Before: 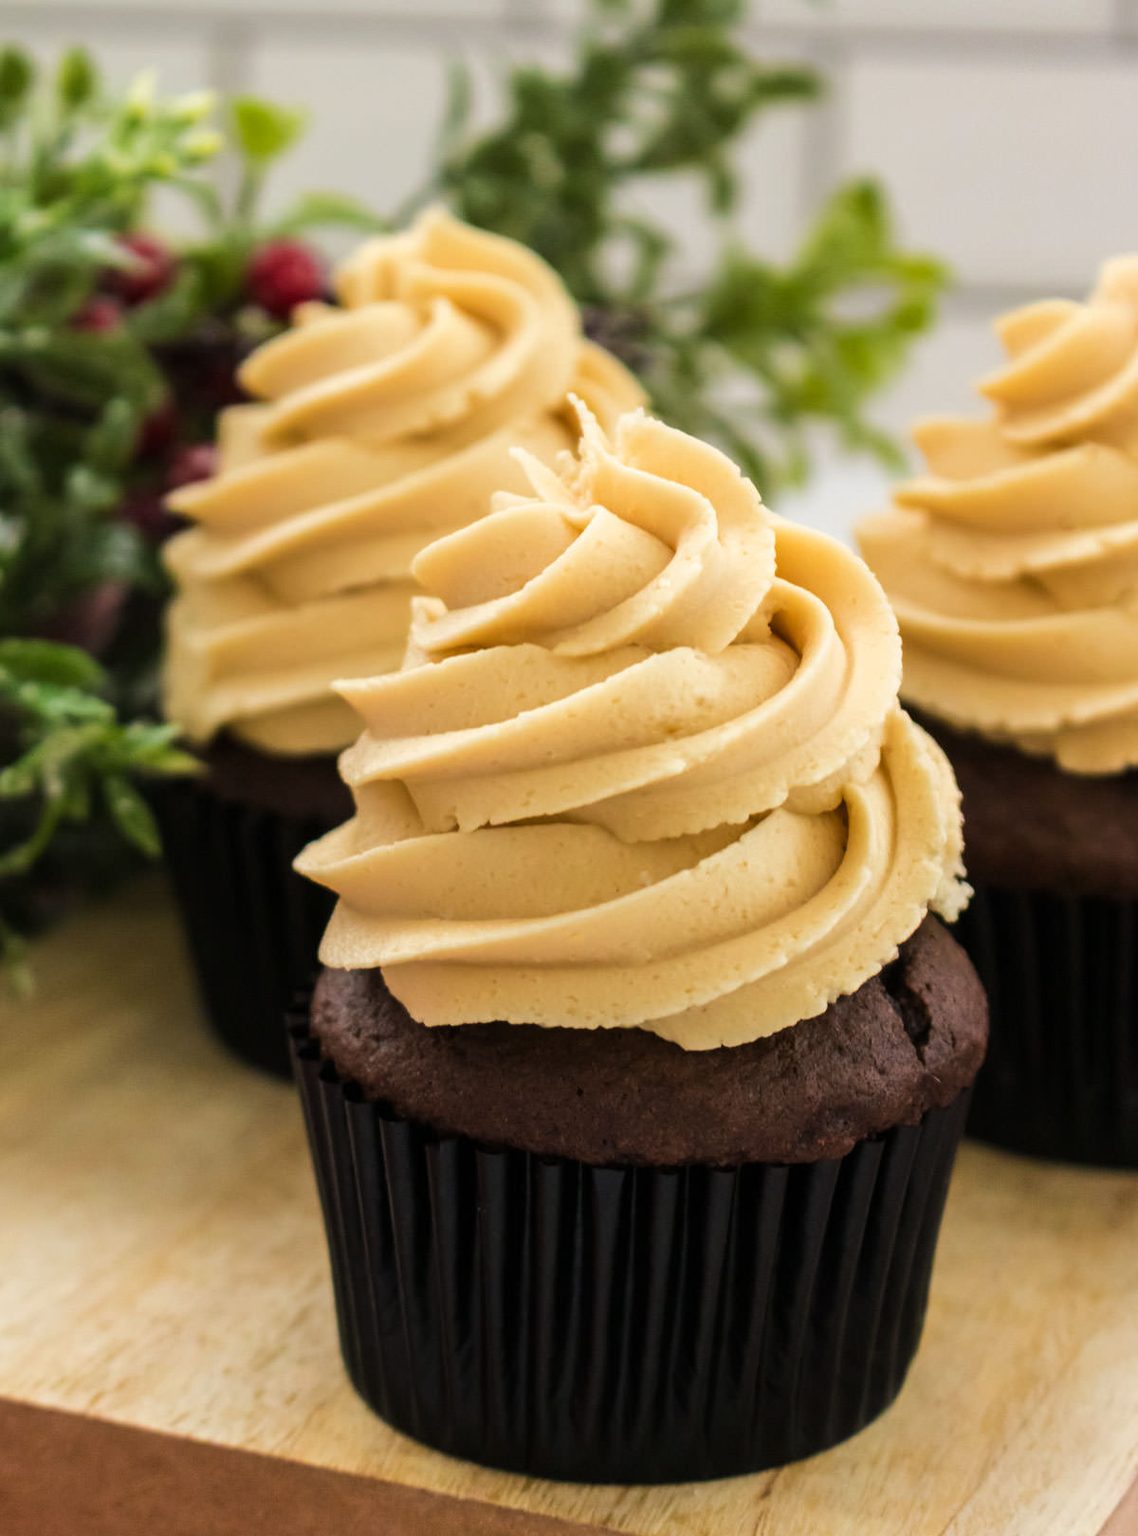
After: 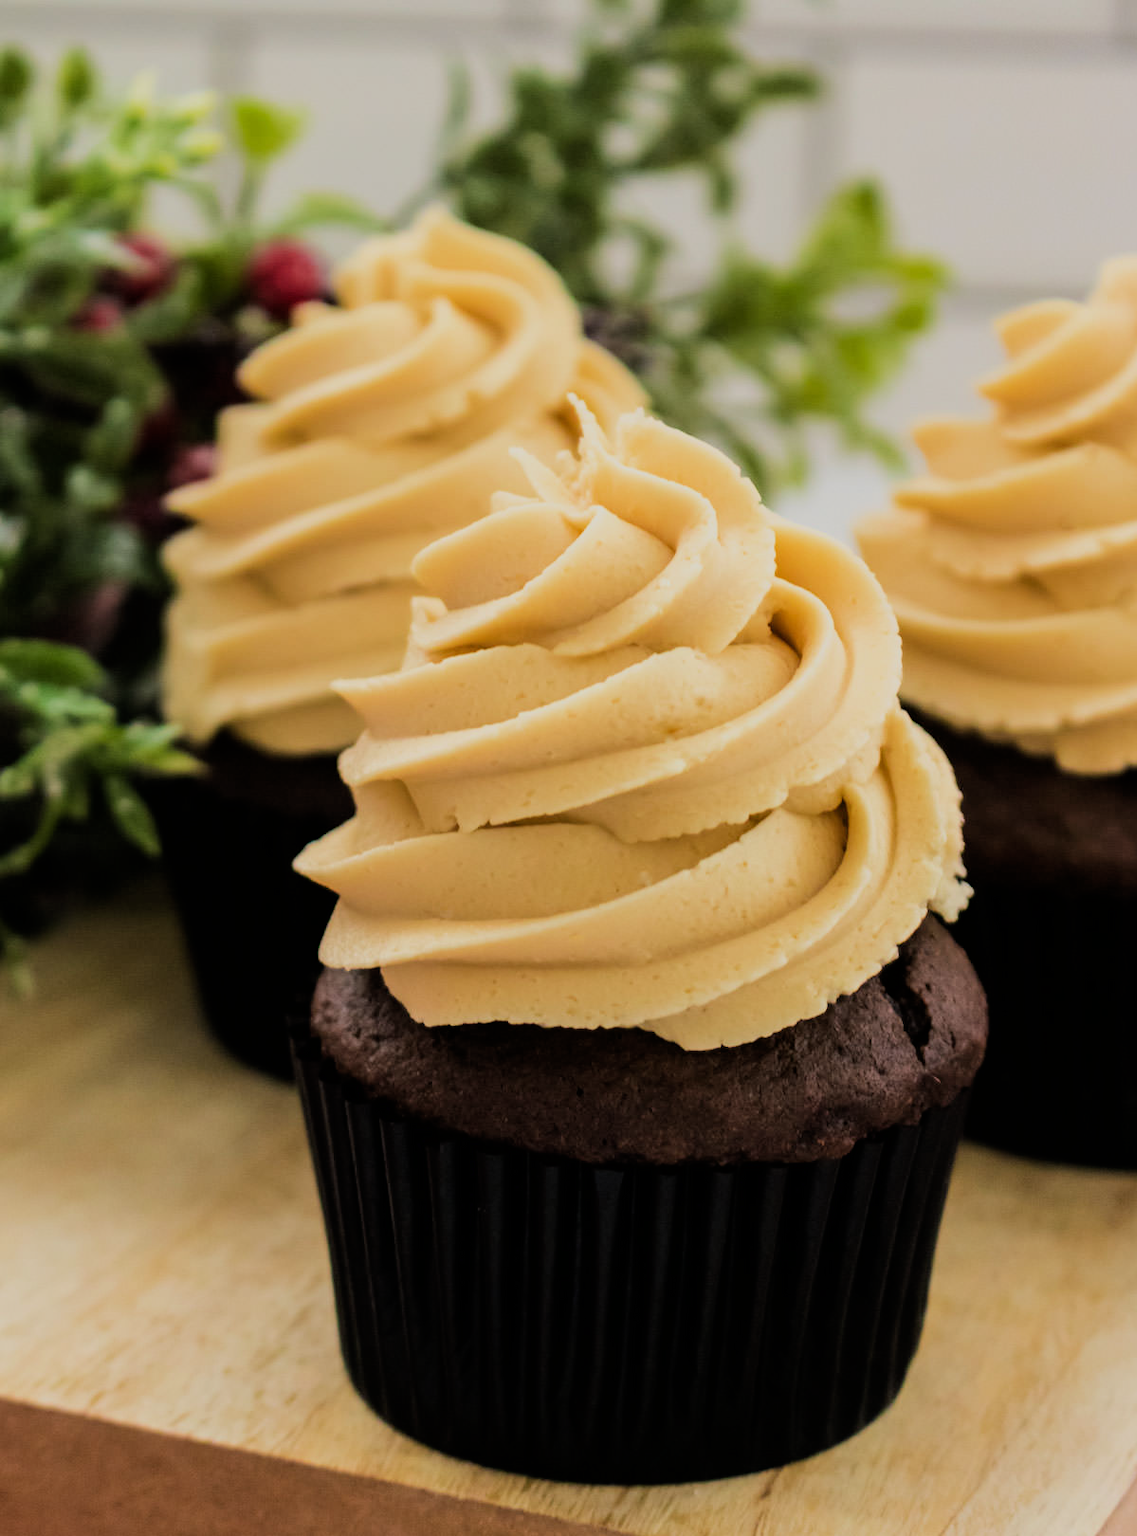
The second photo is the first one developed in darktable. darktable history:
filmic rgb: black relative exposure -7.65 EV, white relative exposure 4.56 EV, hardness 3.61, contrast 1.059, color science v6 (2022)
